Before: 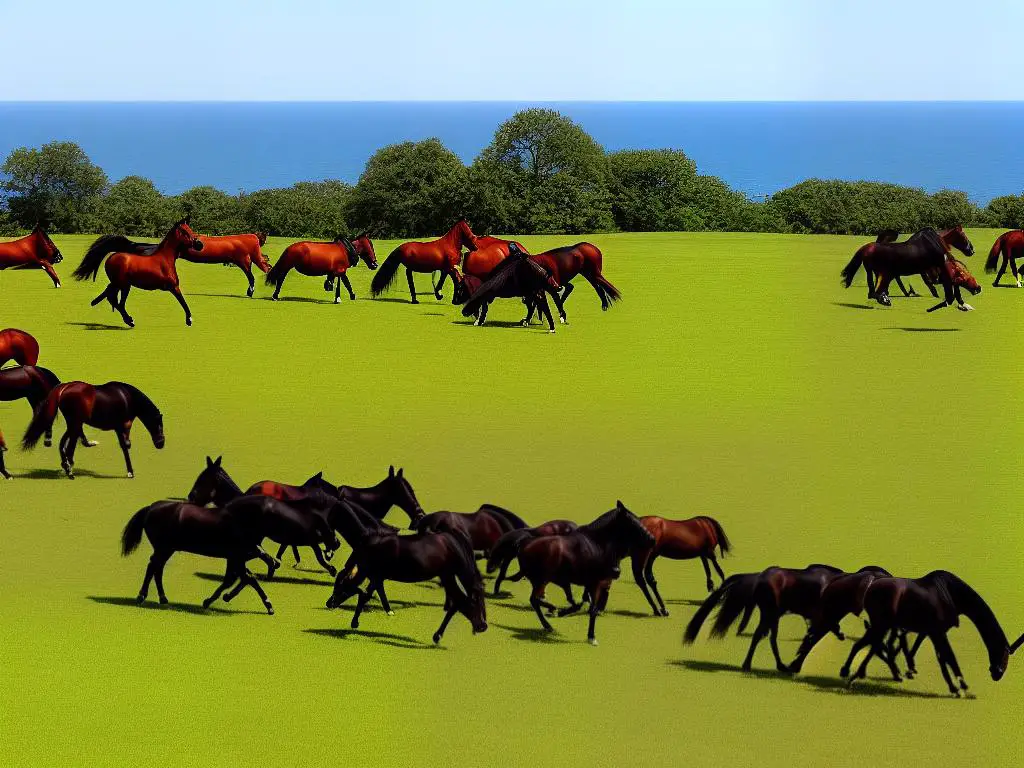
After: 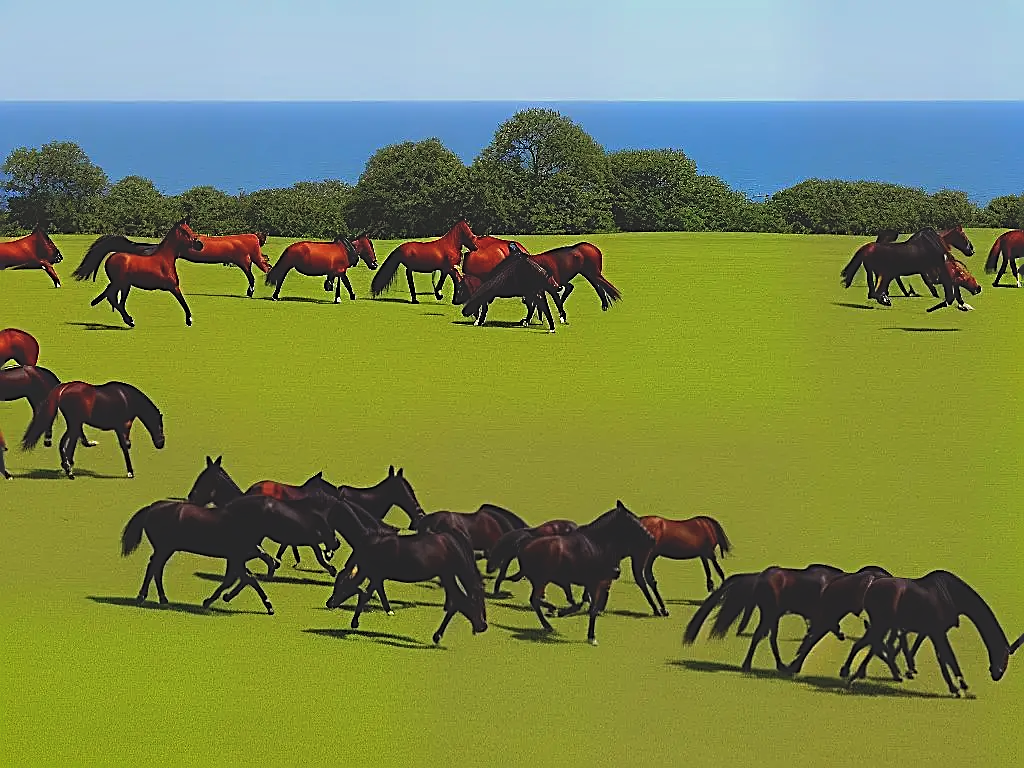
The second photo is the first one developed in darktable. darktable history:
shadows and highlights: on, module defaults
exposure: black level correction -0.014, exposure -0.193 EV, compensate highlight preservation false
sharpen: amount 1
